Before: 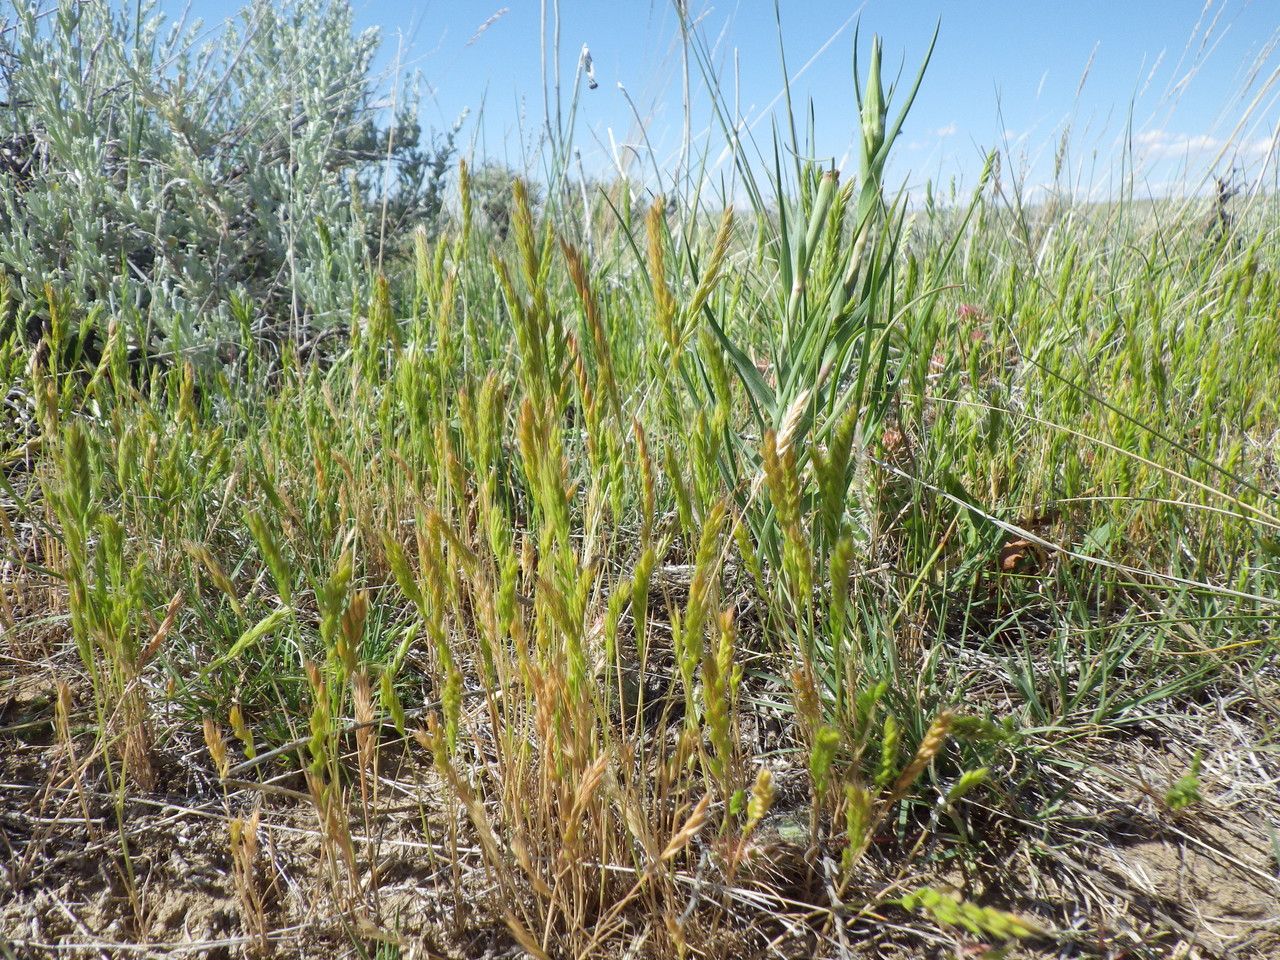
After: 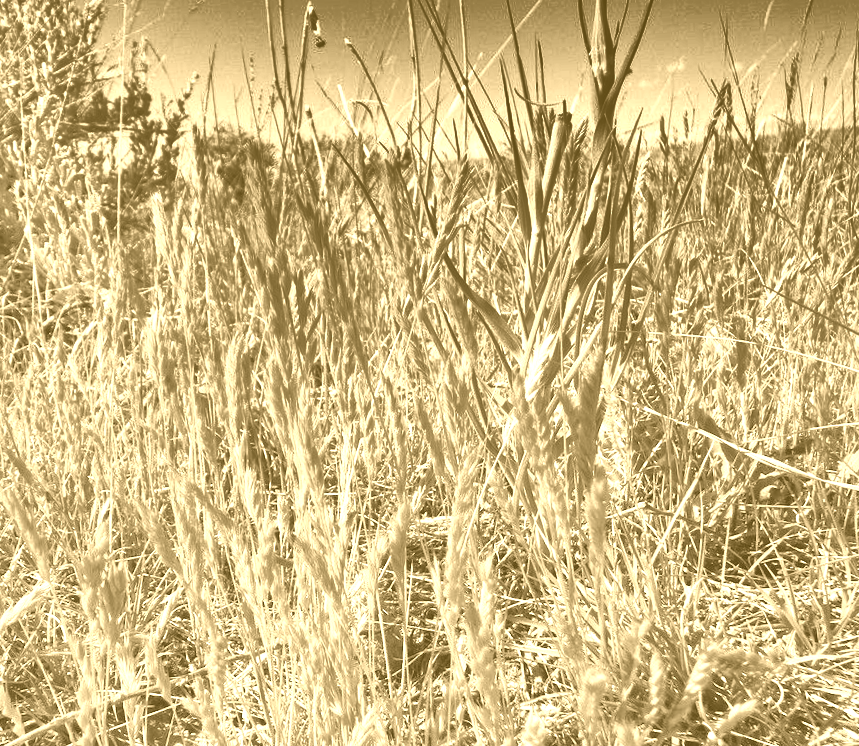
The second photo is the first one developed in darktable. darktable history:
rotate and perspective: rotation -3.52°, crop left 0.036, crop right 0.964, crop top 0.081, crop bottom 0.919
white balance: red 0.967, blue 1.119, emerald 0.756
crop: left 18.479%, right 12.2%, bottom 13.971%
haze removal: compatibility mode true, adaptive false
colorize: hue 36°, source mix 100%
contrast brightness saturation: contrast 0.2, brightness 0.15, saturation 0.14
shadows and highlights: radius 123.98, shadows 100, white point adjustment -3, highlights -100, highlights color adjustment 89.84%, soften with gaussian
